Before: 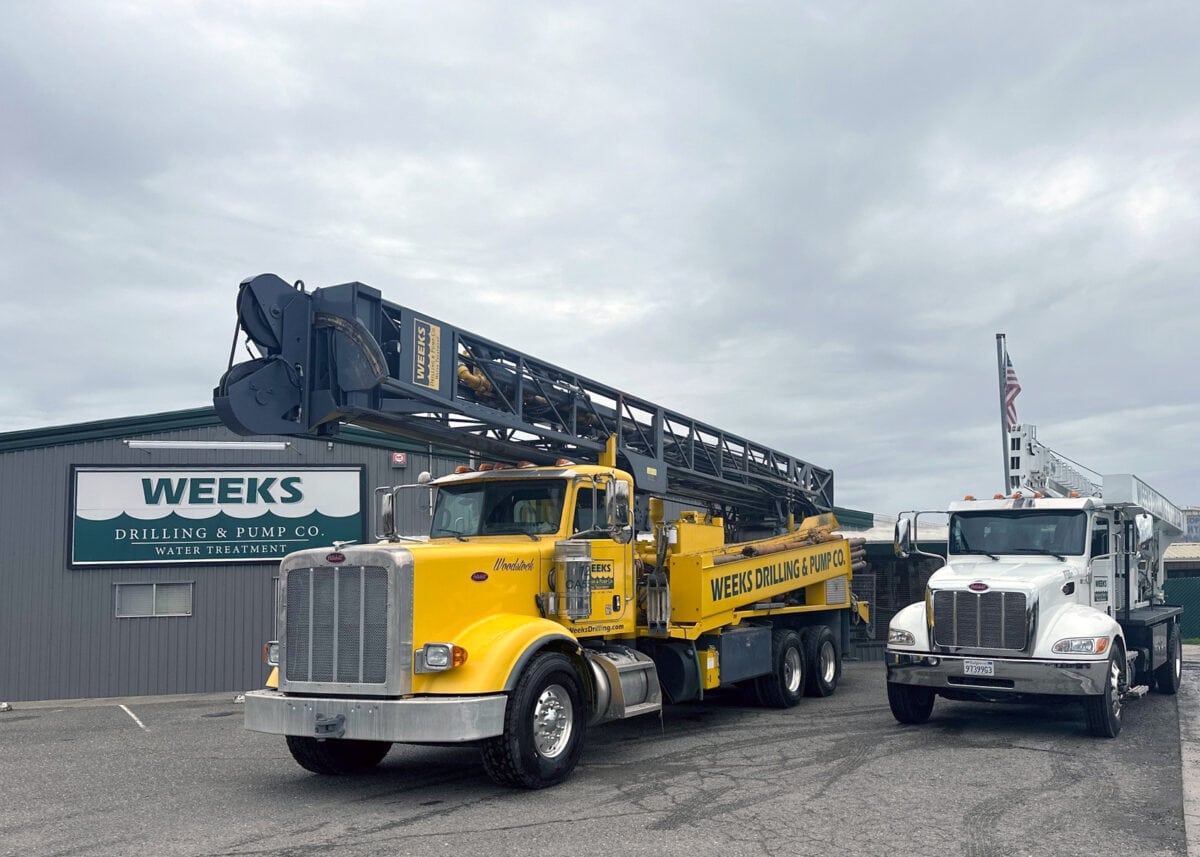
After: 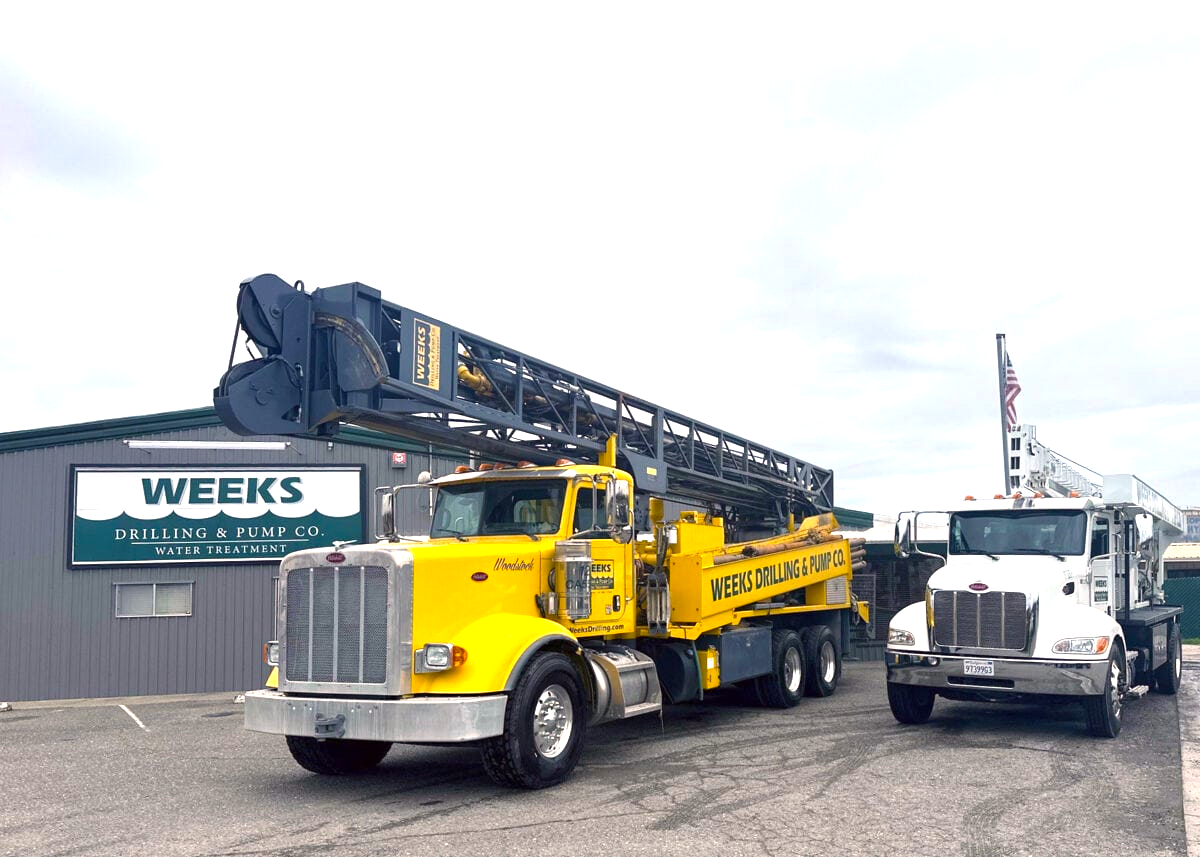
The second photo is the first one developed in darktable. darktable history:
color balance rgb: power › chroma 0.293%, power › hue 24.29°, highlights gain › chroma 1.014%, highlights gain › hue 60.27°, perceptual saturation grading › global saturation 10.262%, perceptual brilliance grading › global brilliance 24.538%, global vibrance 20%
